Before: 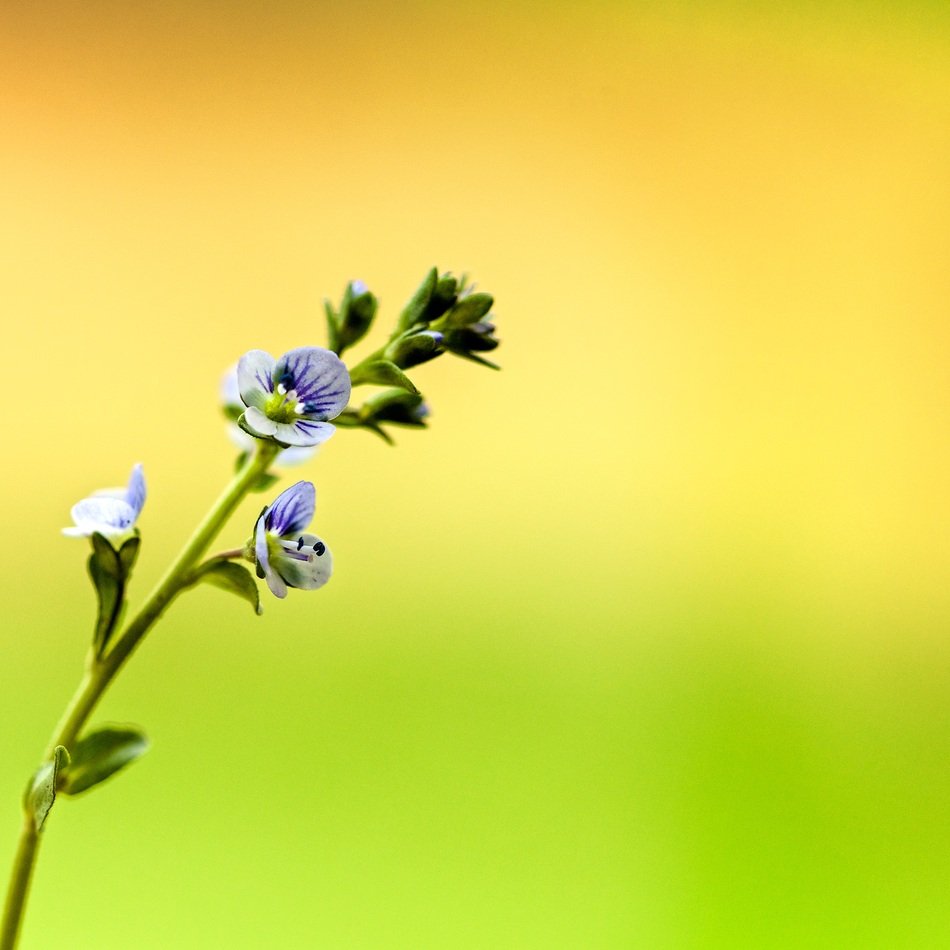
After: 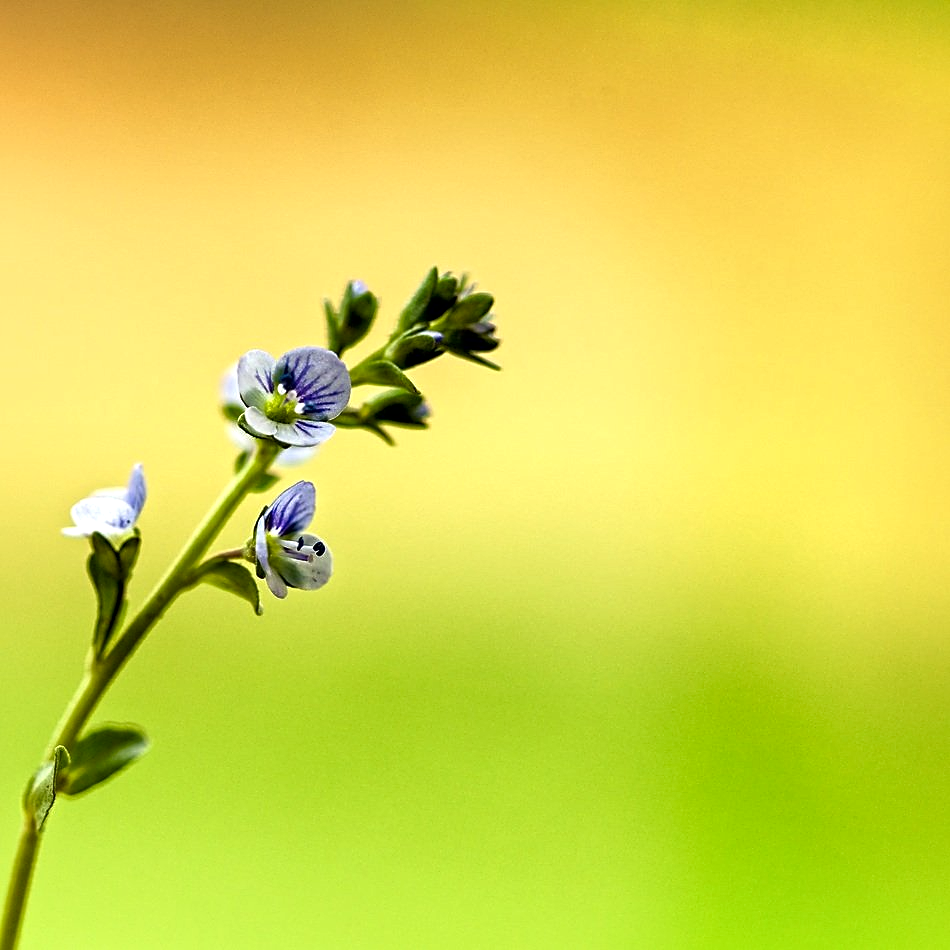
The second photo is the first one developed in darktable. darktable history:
local contrast: mode bilateral grid, contrast 100, coarseness 100, detail 165%, midtone range 0.2
sharpen: on, module defaults
